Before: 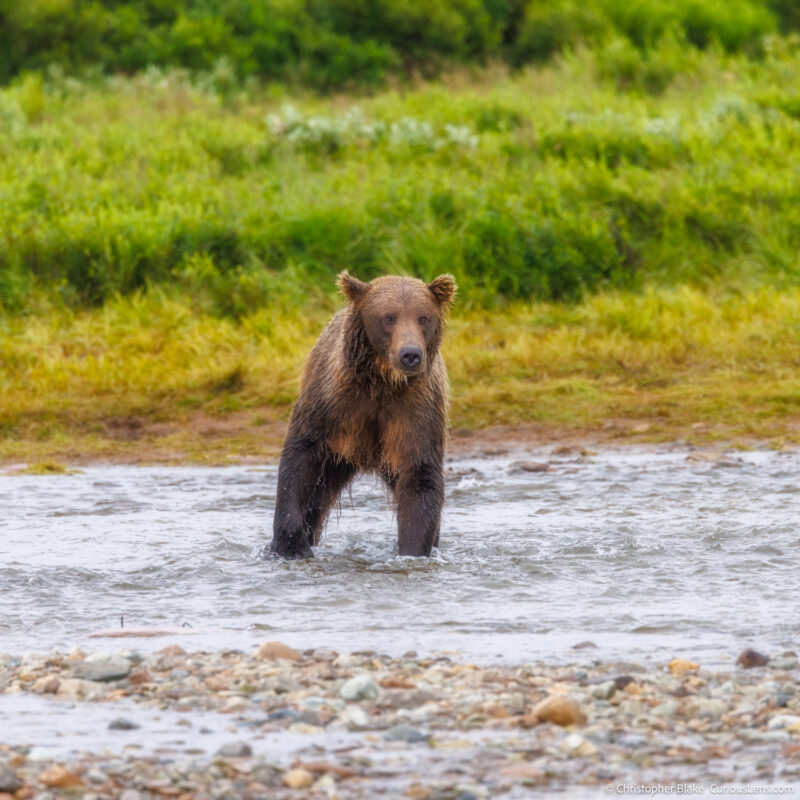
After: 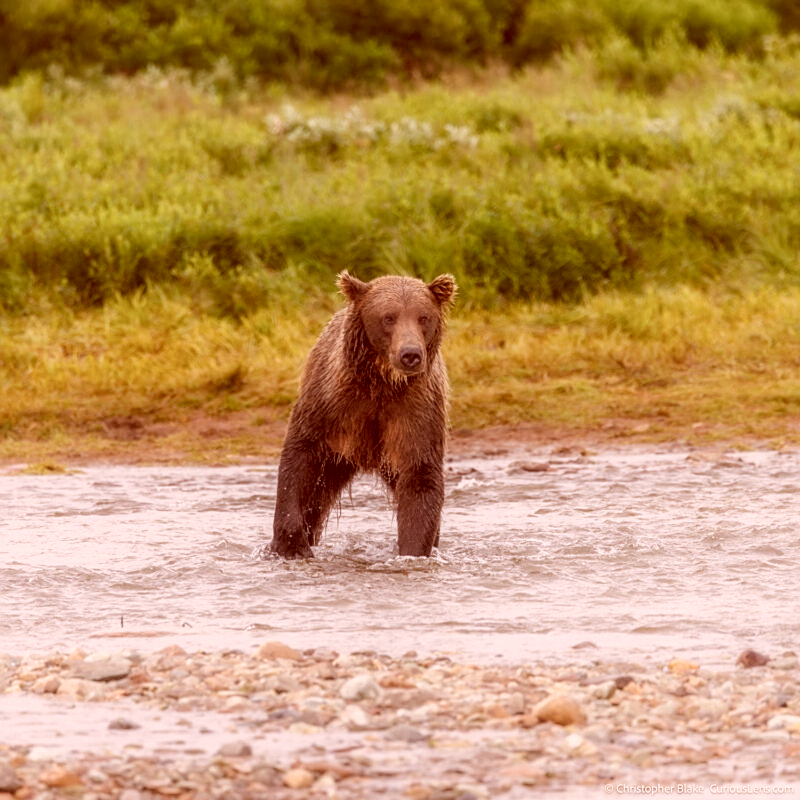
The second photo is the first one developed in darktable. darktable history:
contrast brightness saturation: saturation -0.059
sharpen: on, module defaults
color correction: highlights a* 9.34, highlights b* 8.73, shadows a* 39.42, shadows b* 39.26, saturation 0.77
shadows and highlights: shadows -23.87, highlights 50.56, soften with gaussian
